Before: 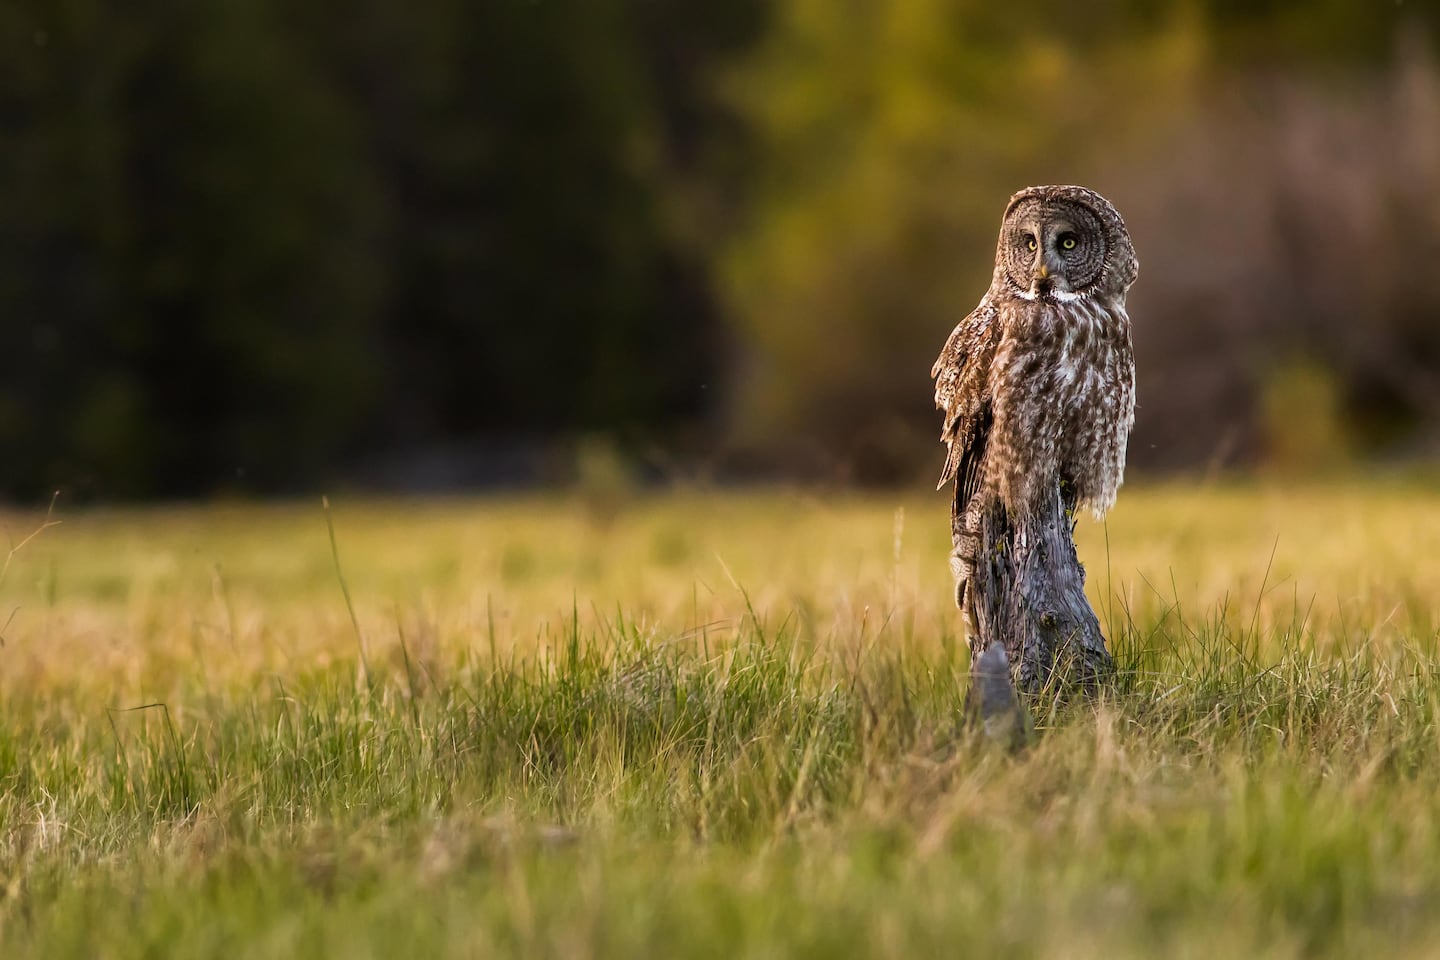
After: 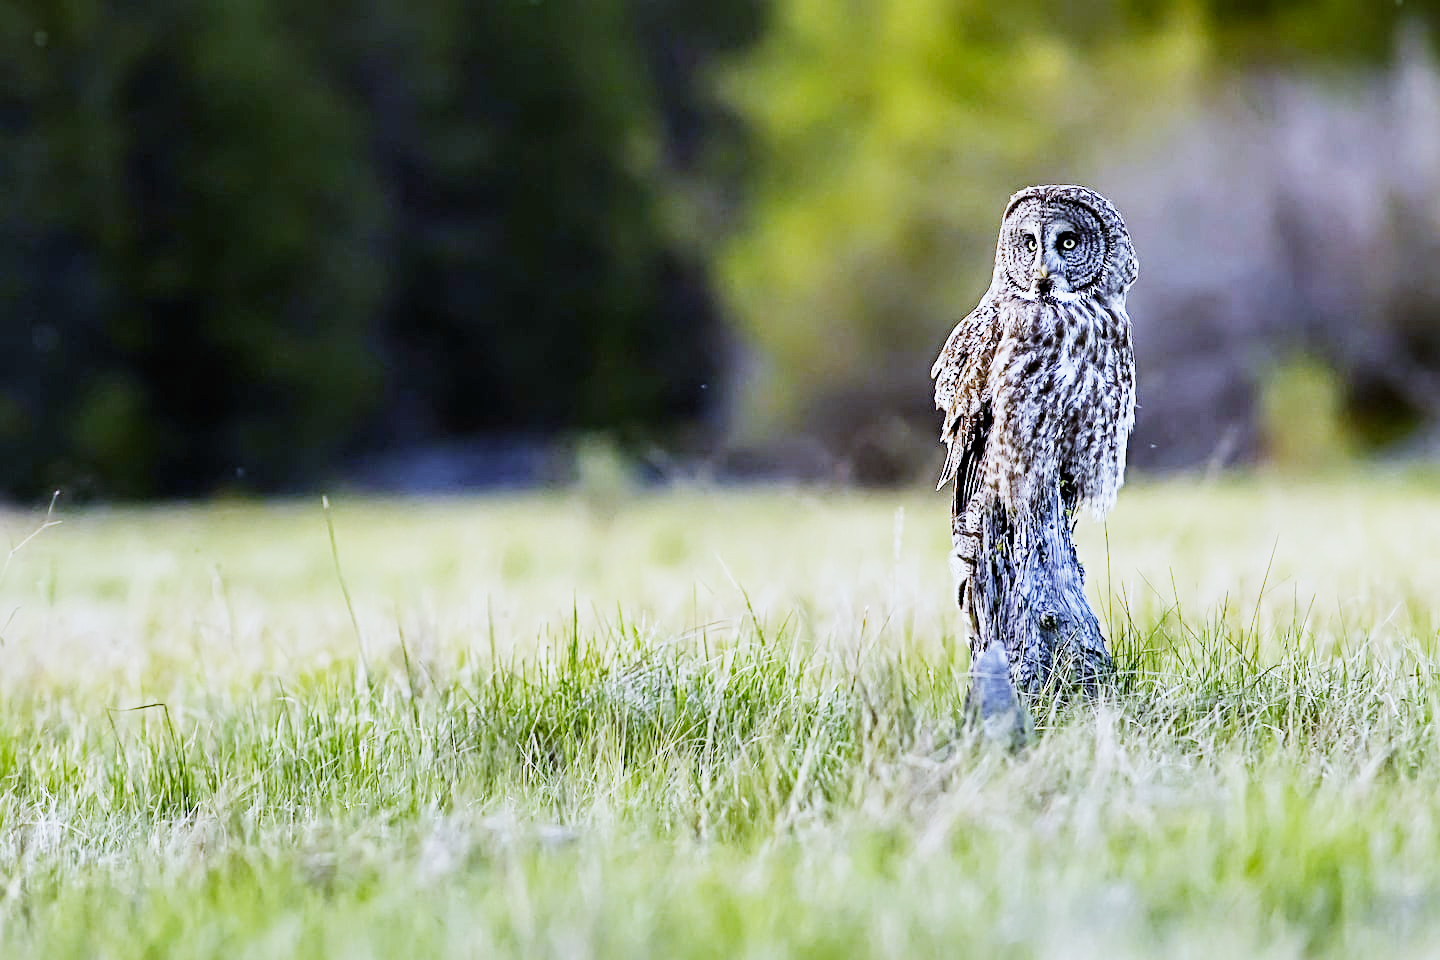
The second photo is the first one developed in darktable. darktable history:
exposure: black level correction 0.001, exposure 1.822 EV, compensate exposure bias true, compensate highlight preservation false
white balance: red 0.766, blue 1.537
sharpen: radius 4
sigmoid: skew -0.2, preserve hue 0%, red attenuation 0.1, red rotation 0.035, green attenuation 0.1, green rotation -0.017, blue attenuation 0.15, blue rotation -0.052, base primaries Rec2020
color balance: input saturation 99%
